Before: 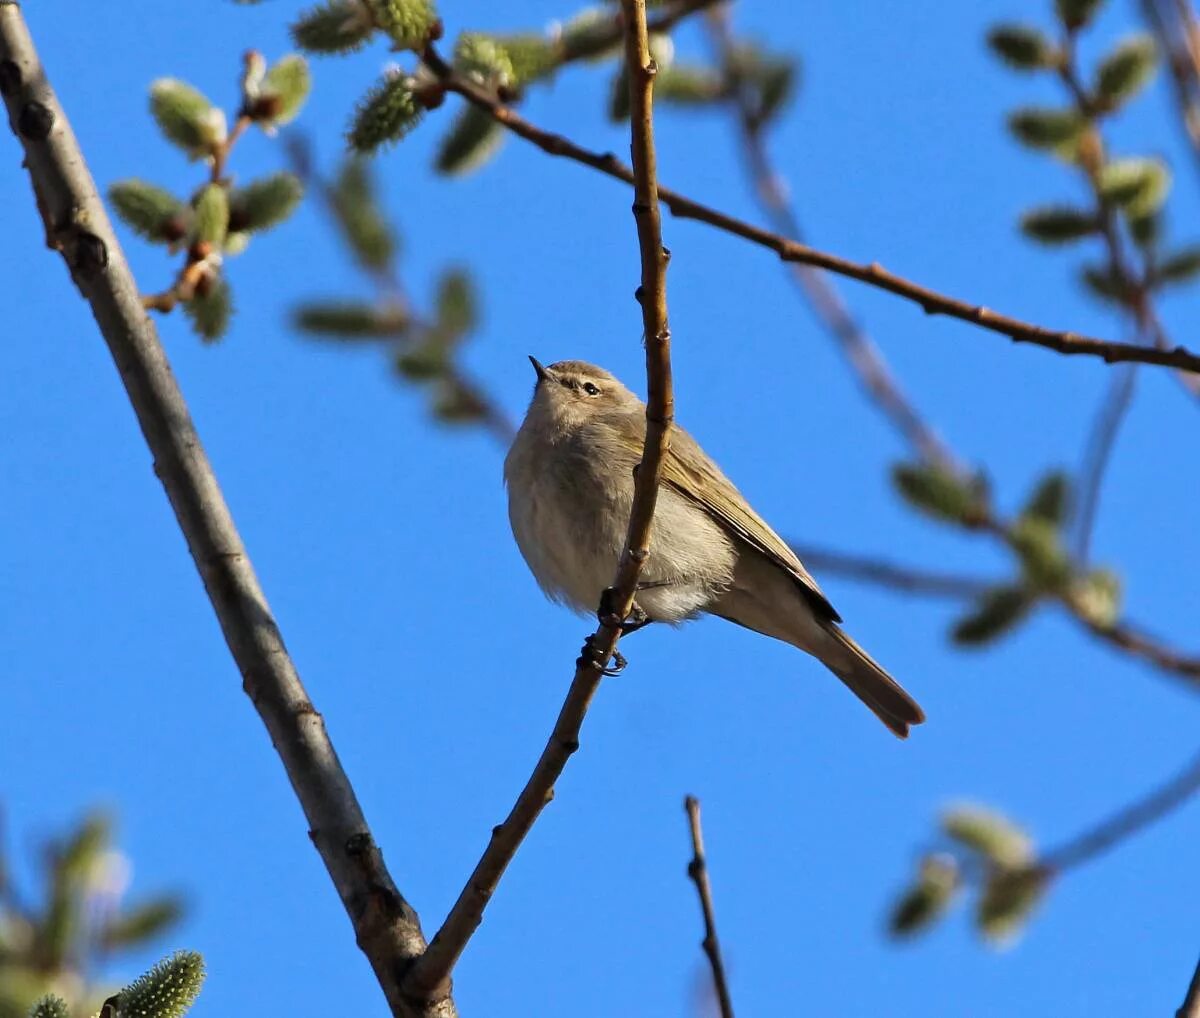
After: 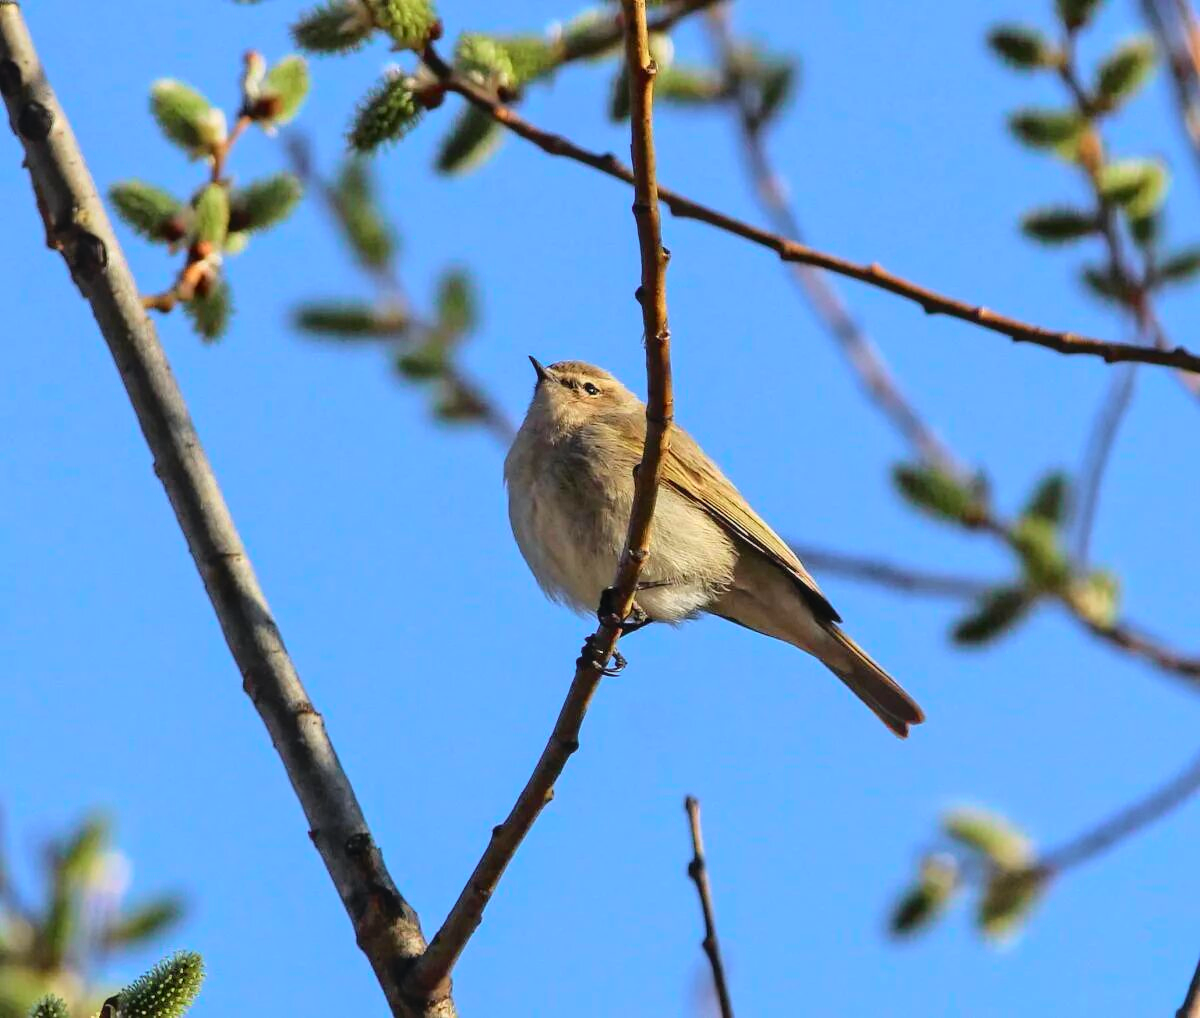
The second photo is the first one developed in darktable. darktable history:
local contrast: detail 110%
tone curve: curves: ch0 [(0, 0) (0.051, 0.047) (0.102, 0.099) (0.228, 0.275) (0.432, 0.535) (0.695, 0.778) (0.908, 0.946) (1, 1)]; ch1 [(0, 0) (0.339, 0.298) (0.402, 0.363) (0.453, 0.421) (0.483, 0.469) (0.494, 0.493) (0.504, 0.501) (0.527, 0.538) (0.563, 0.595) (0.597, 0.632) (1, 1)]; ch2 [(0, 0) (0.48, 0.48) (0.504, 0.5) (0.539, 0.554) (0.59, 0.63) (0.642, 0.684) (0.824, 0.815) (1, 1)], color space Lab, independent channels, preserve colors none
